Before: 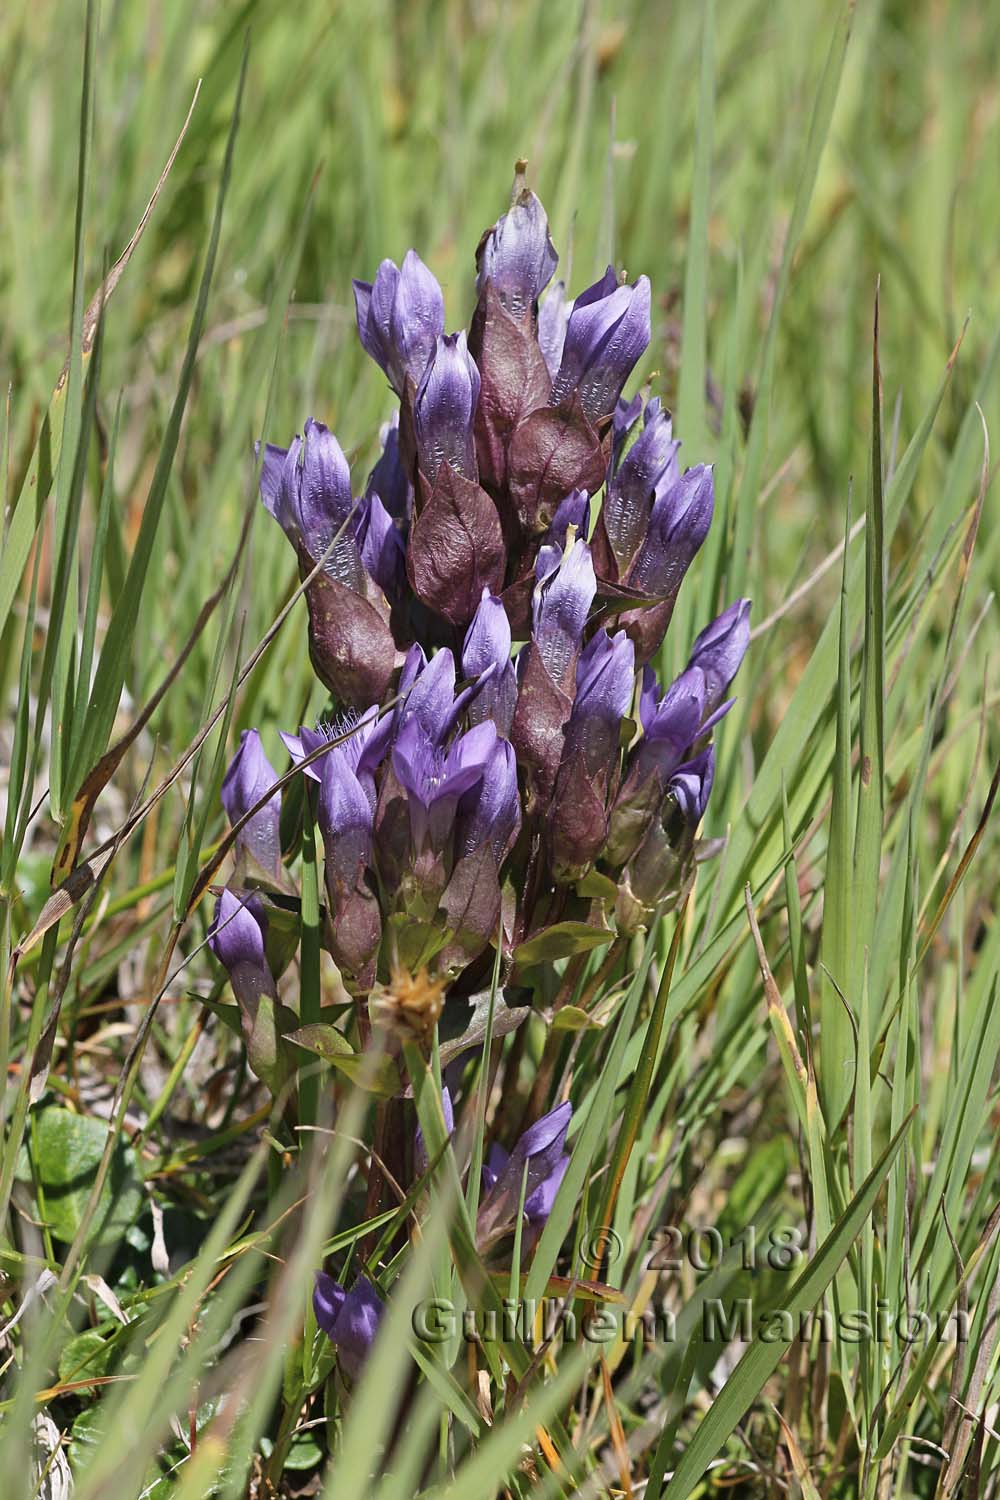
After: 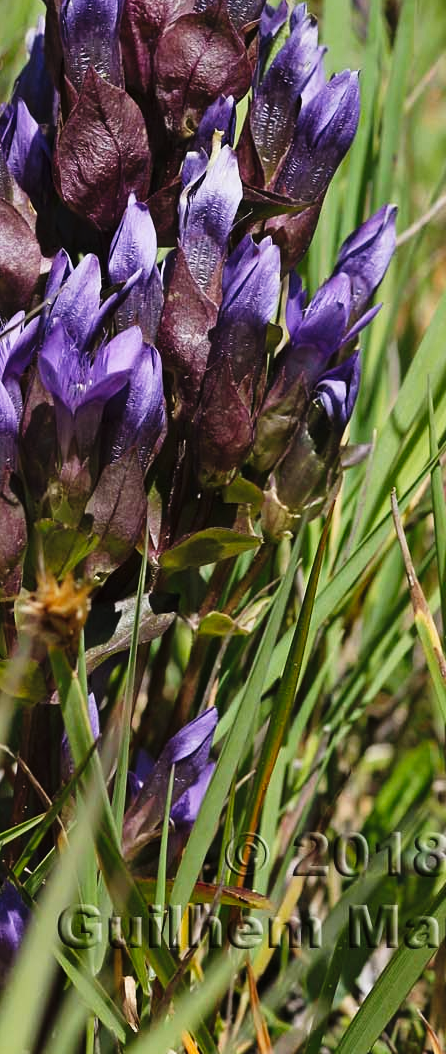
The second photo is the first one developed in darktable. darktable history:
crop: left 35.445%, top 26.303%, right 19.905%, bottom 3.429%
tone equalizer: on, module defaults
tone curve: curves: ch0 [(0.016, 0.011) (0.21, 0.113) (0.515, 0.476) (0.78, 0.795) (1, 0.981)], preserve colors none
